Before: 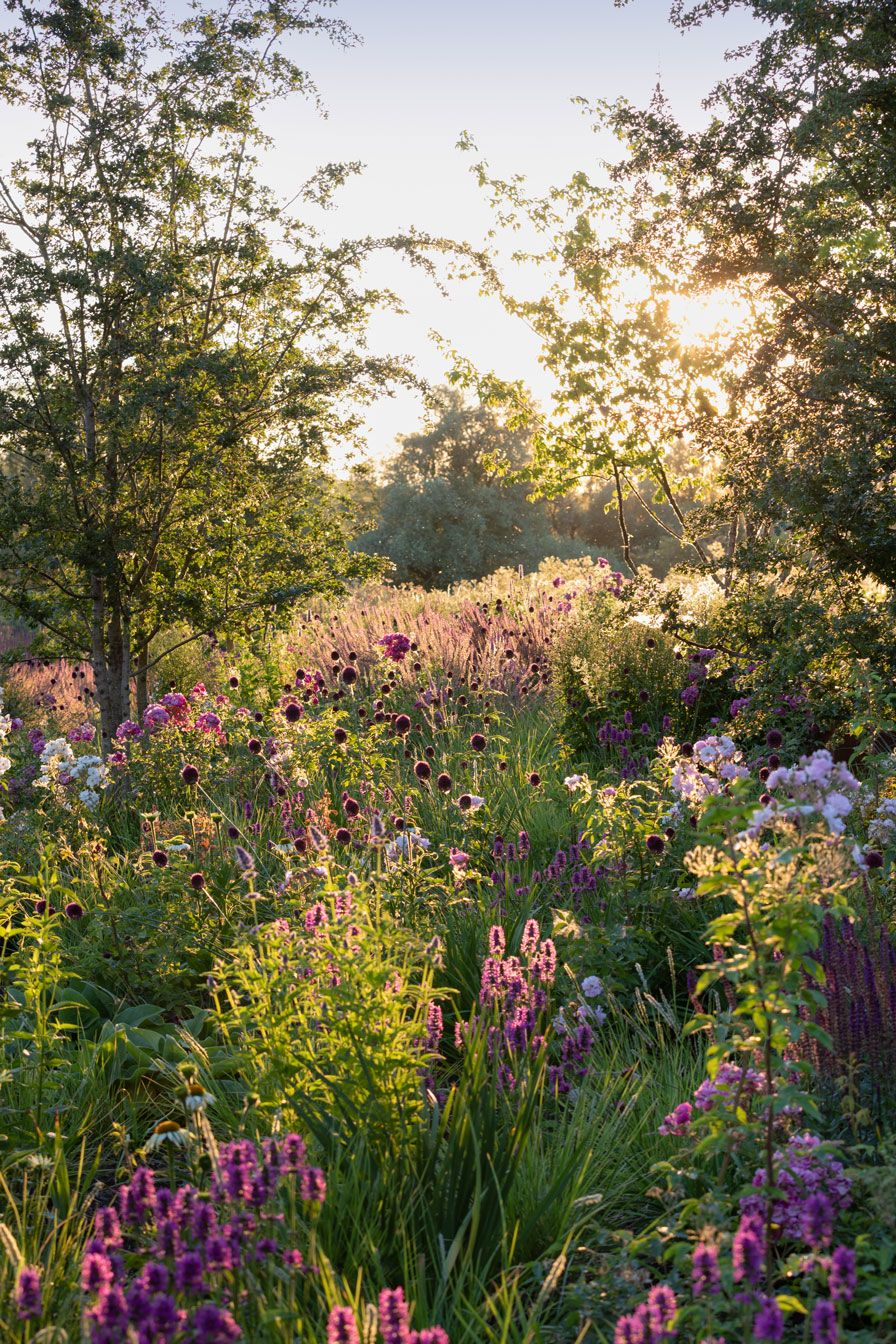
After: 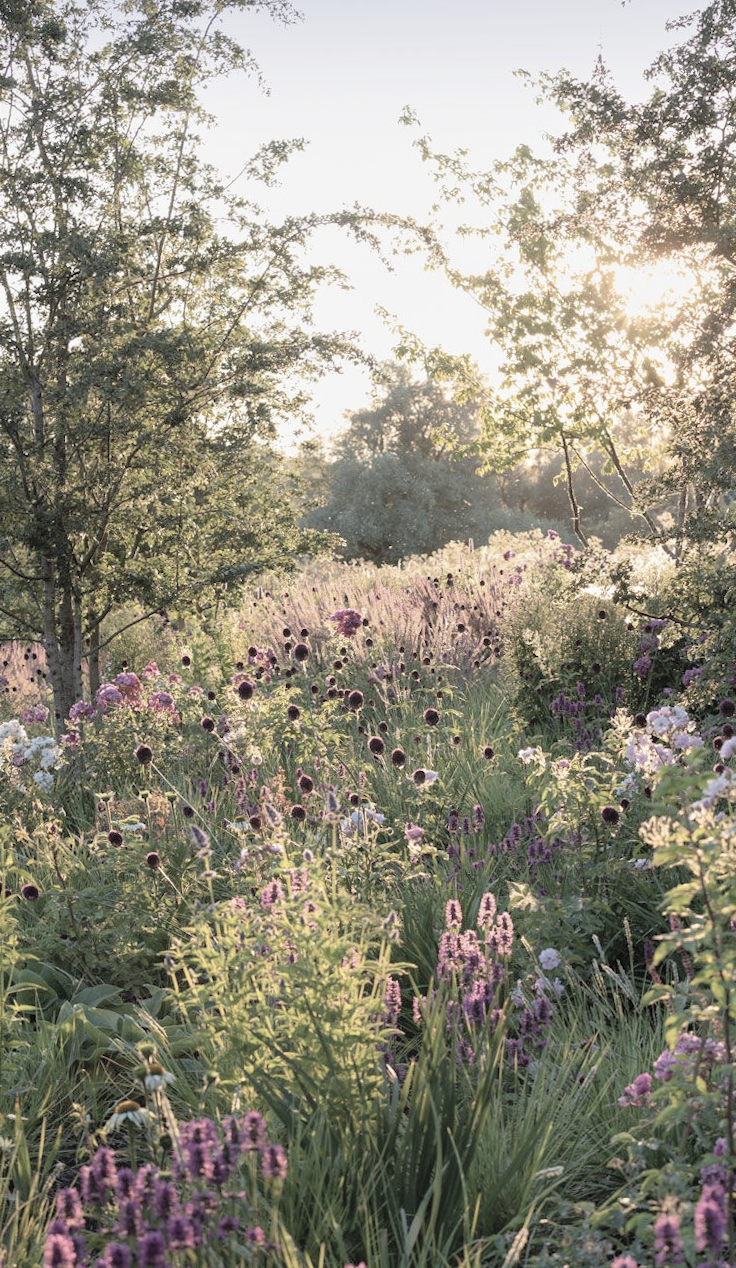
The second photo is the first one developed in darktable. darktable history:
contrast brightness saturation: brightness 0.18, saturation -0.5
crop and rotate: angle 1°, left 4.281%, top 0.642%, right 11.383%, bottom 2.486%
